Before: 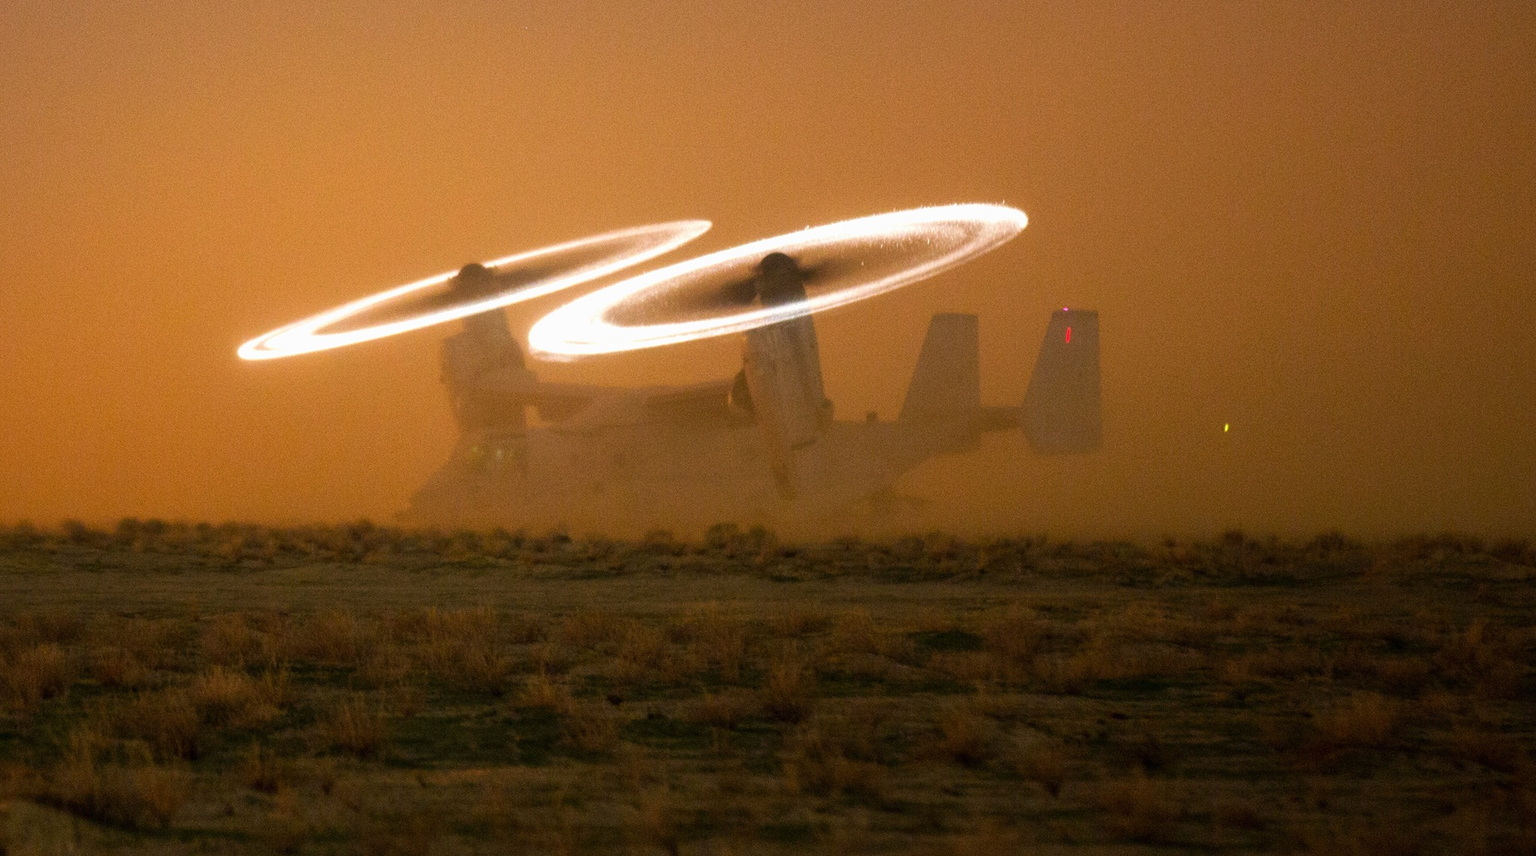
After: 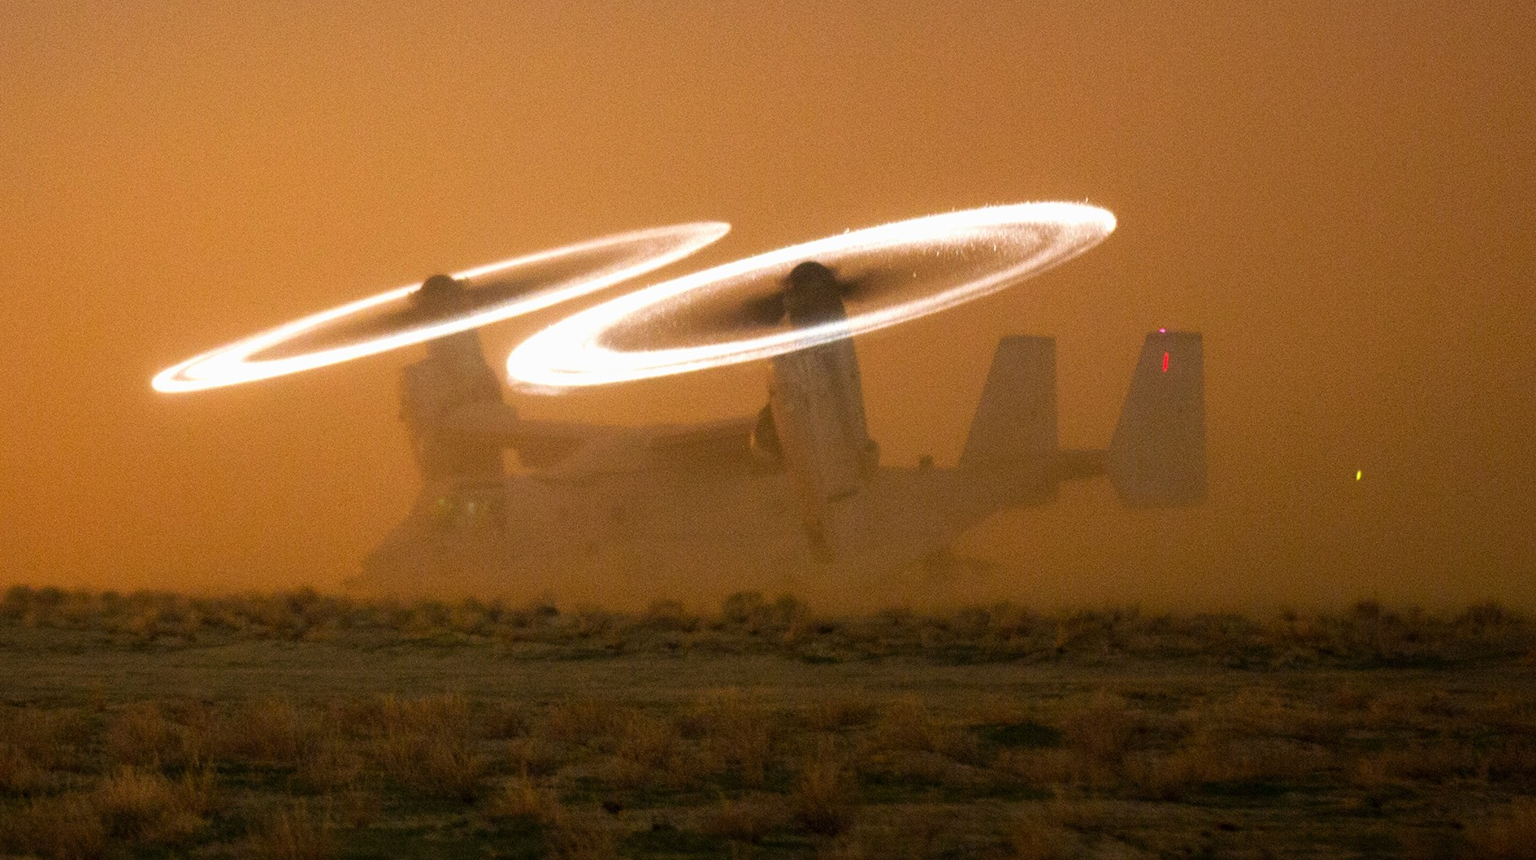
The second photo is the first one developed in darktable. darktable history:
crop and rotate: left 7.416%, top 4.524%, right 10.627%, bottom 13.082%
